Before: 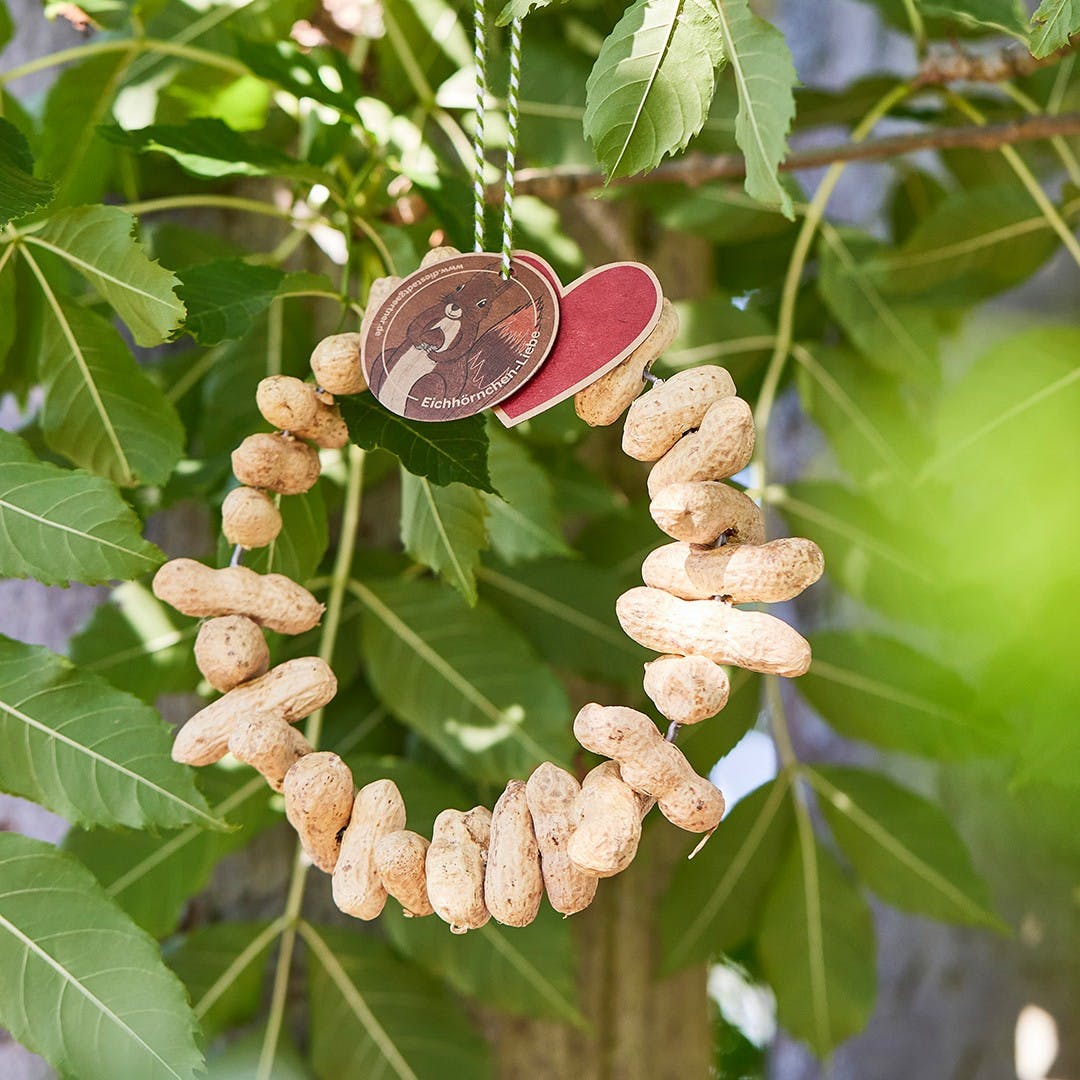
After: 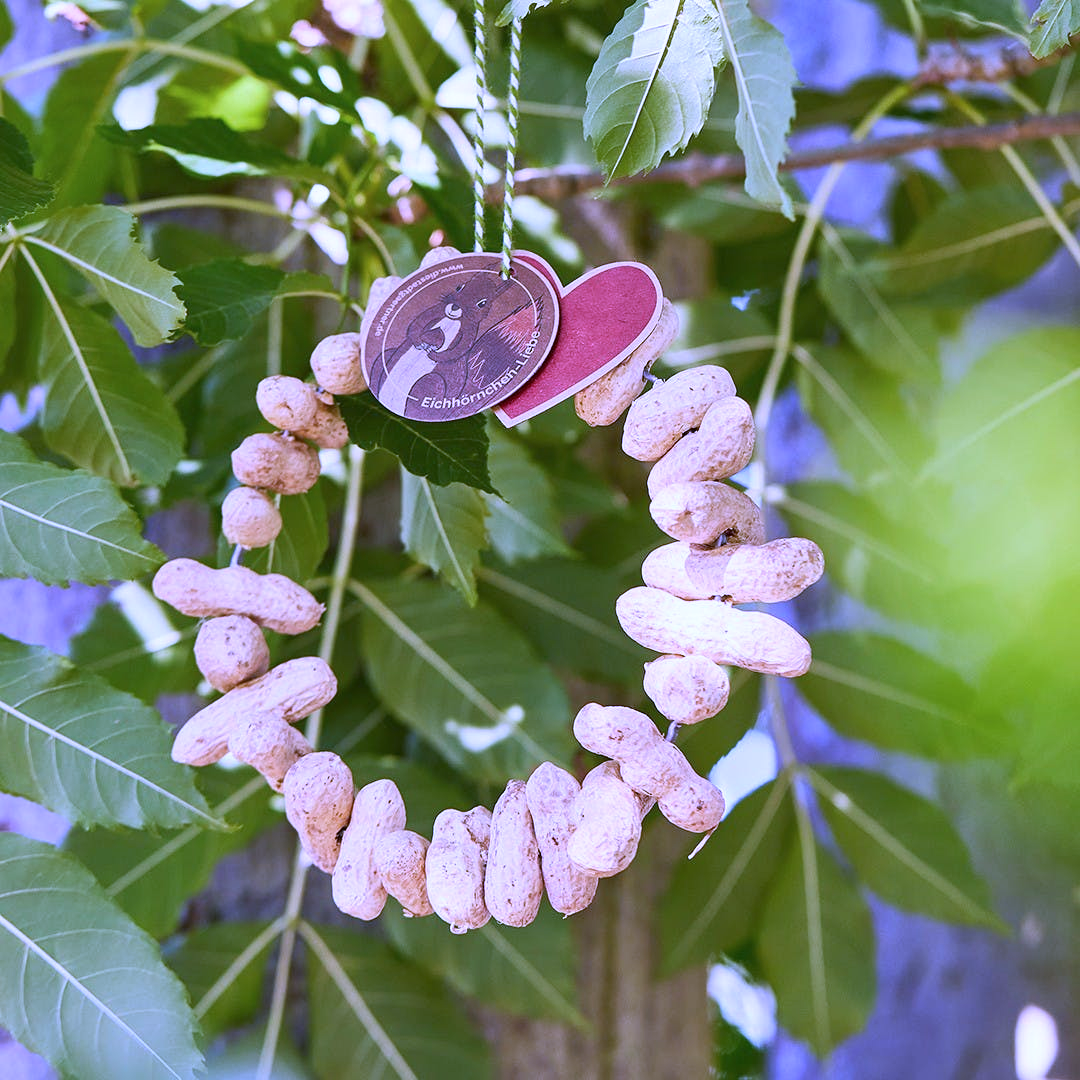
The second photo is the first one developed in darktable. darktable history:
color calibration: illuminant as shot in camera, x 0.358, y 0.373, temperature 4628.91 K
white balance: red 0.98, blue 1.61
